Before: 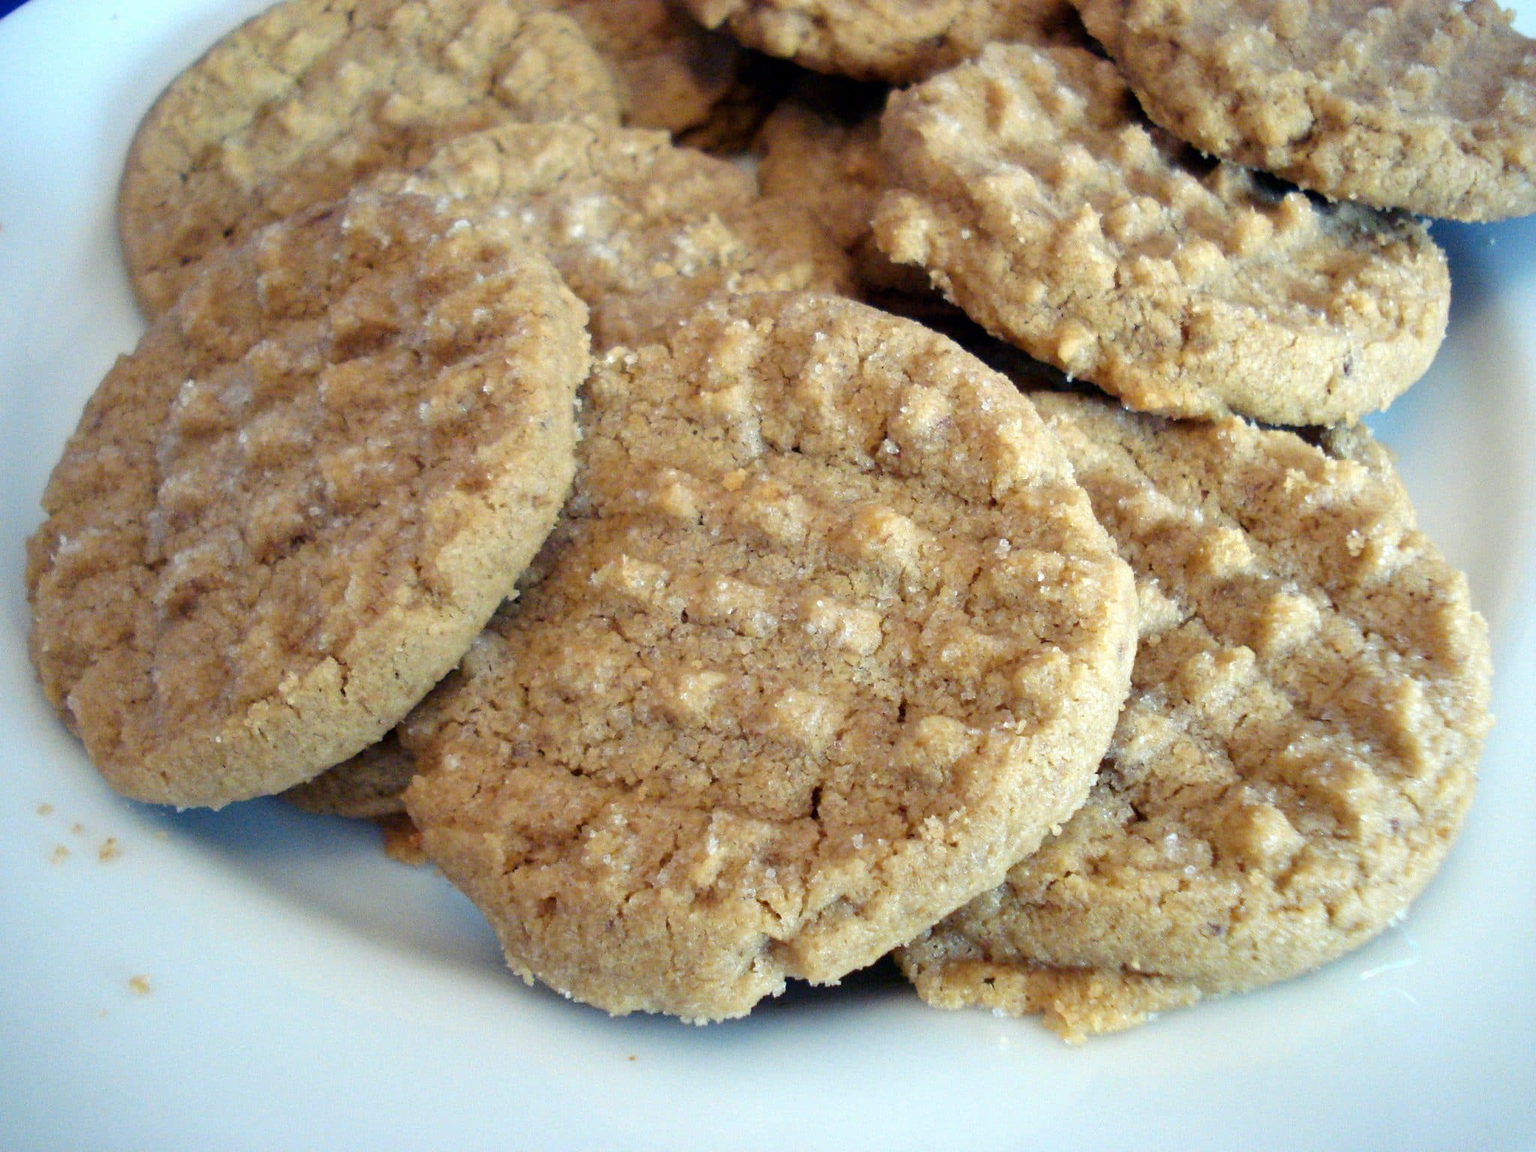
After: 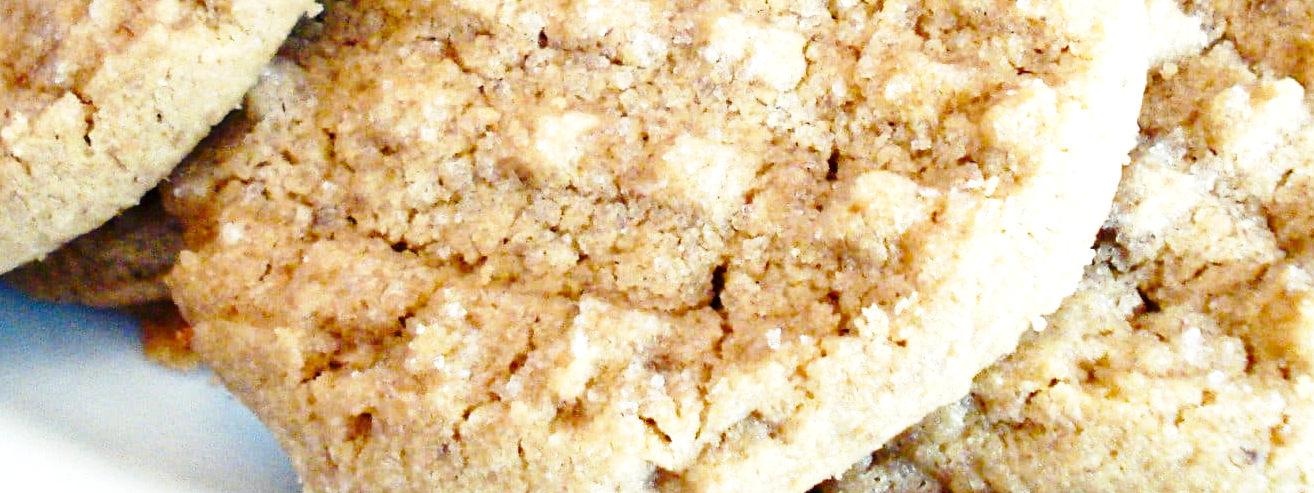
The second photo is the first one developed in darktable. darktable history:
color balance rgb: linear chroma grading › shadows -7.067%, linear chroma grading › highlights -5.858%, linear chroma grading › global chroma -10.093%, linear chroma grading › mid-tones -8.156%, perceptual saturation grading › global saturation 20%, perceptual saturation grading › highlights -25.038%, perceptual saturation grading › shadows 50.071%, perceptual brilliance grading › global brilliance -4.712%, perceptual brilliance grading › highlights 23.821%, perceptual brilliance grading › mid-tones 6.934%, perceptual brilliance grading › shadows -4.552%
crop: left 18.09%, top 50.977%, right 17.714%, bottom 16.902%
base curve: curves: ch0 [(0, 0) (0.028, 0.03) (0.121, 0.232) (0.46, 0.748) (0.859, 0.968) (1, 1)], preserve colors none
exposure: compensate highlight preservation false
